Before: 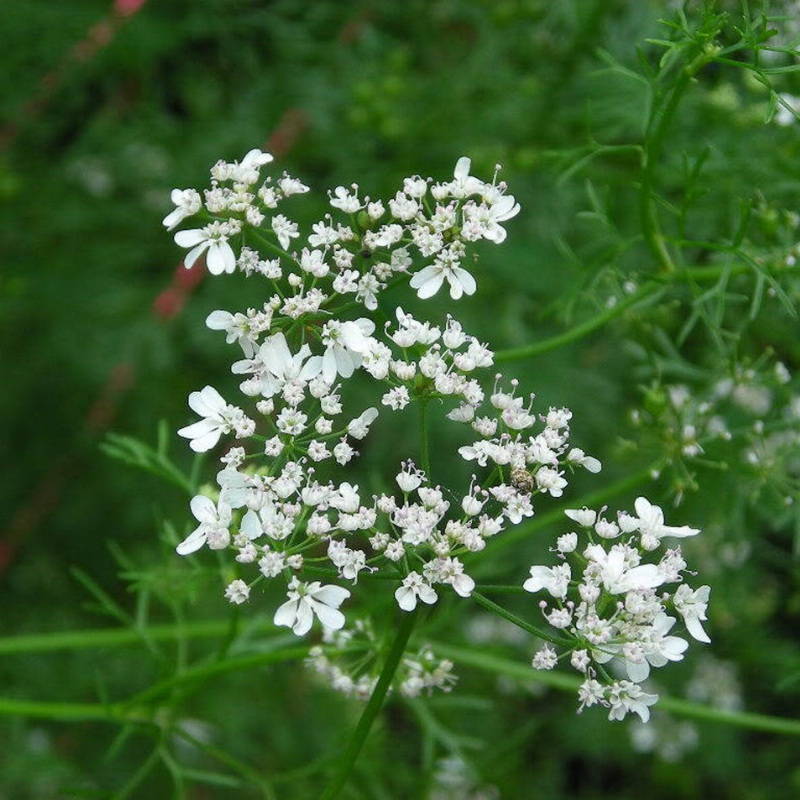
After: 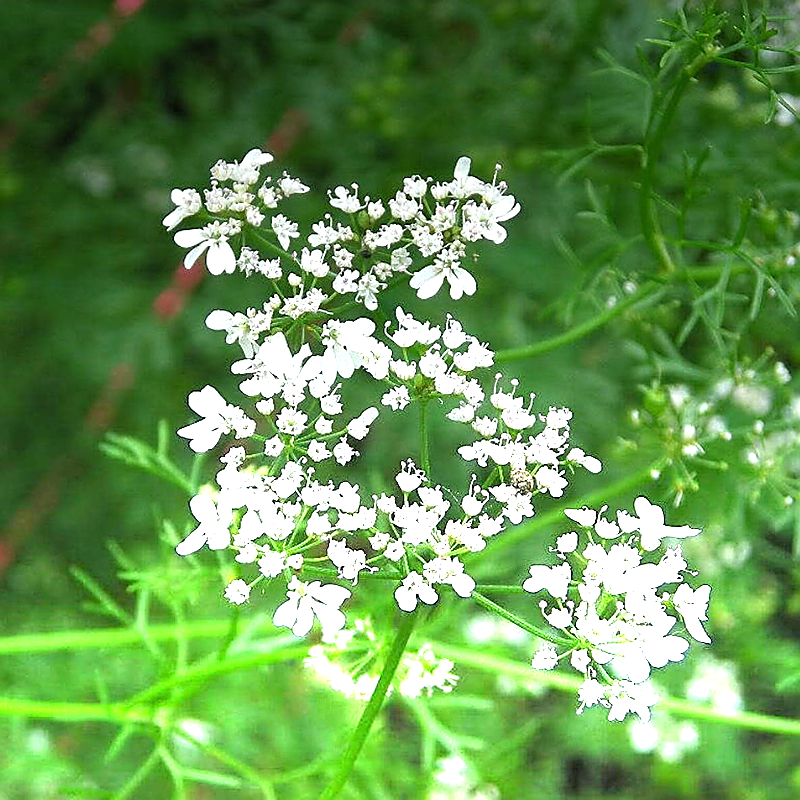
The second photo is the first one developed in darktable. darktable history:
tone equalizer: on, module defaults
sharpen: radius 1.4, amount 1.25, threshold 0.7
graduated density: density -3.9 EV
